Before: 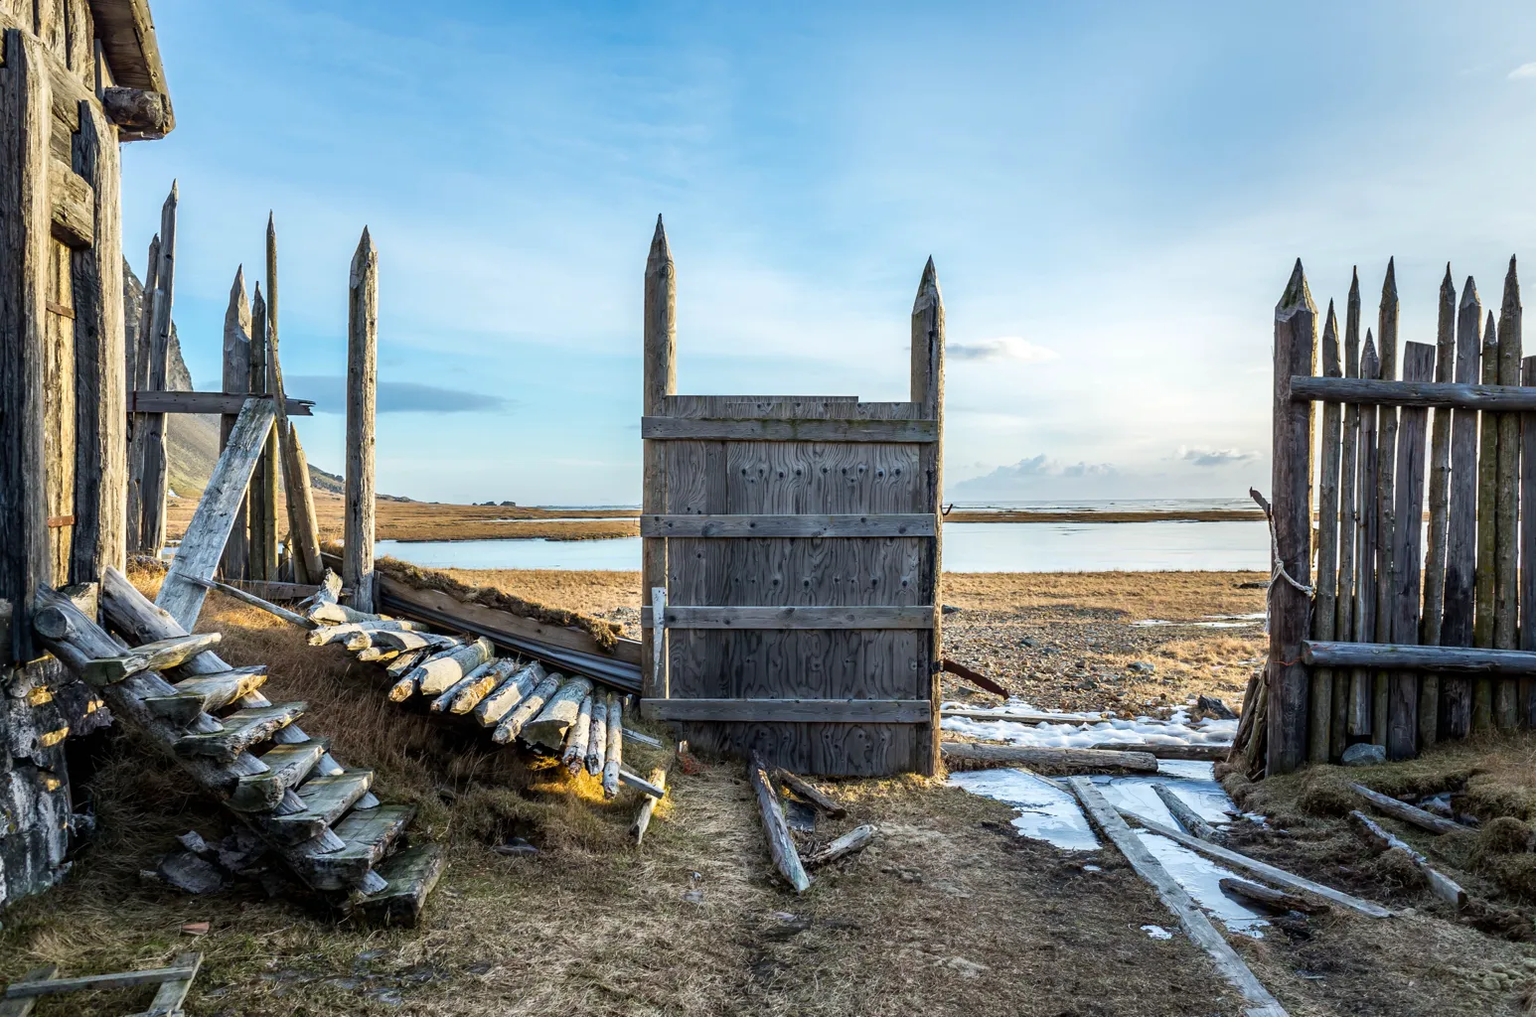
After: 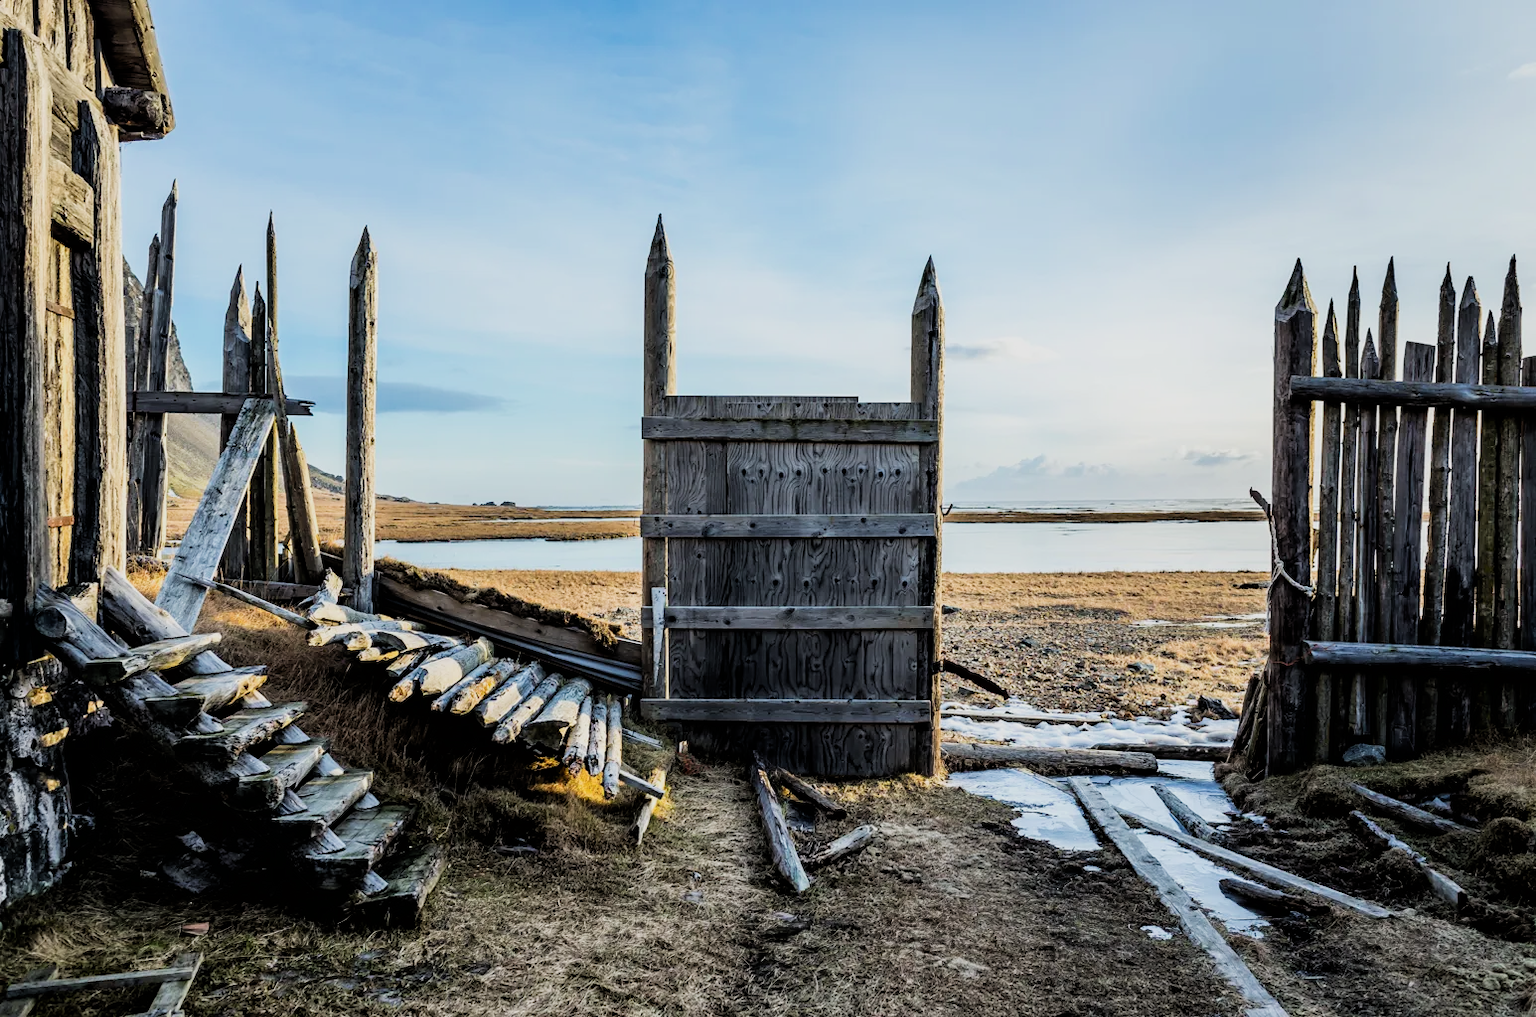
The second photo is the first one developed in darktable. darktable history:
filmic rgb: black relative exposure -5.02 EV, white relative exposure 3.97 EV, hardness 2.91, contrast 1.299, highlights saturation mix -28.7%, preserve chrominance max RGB
